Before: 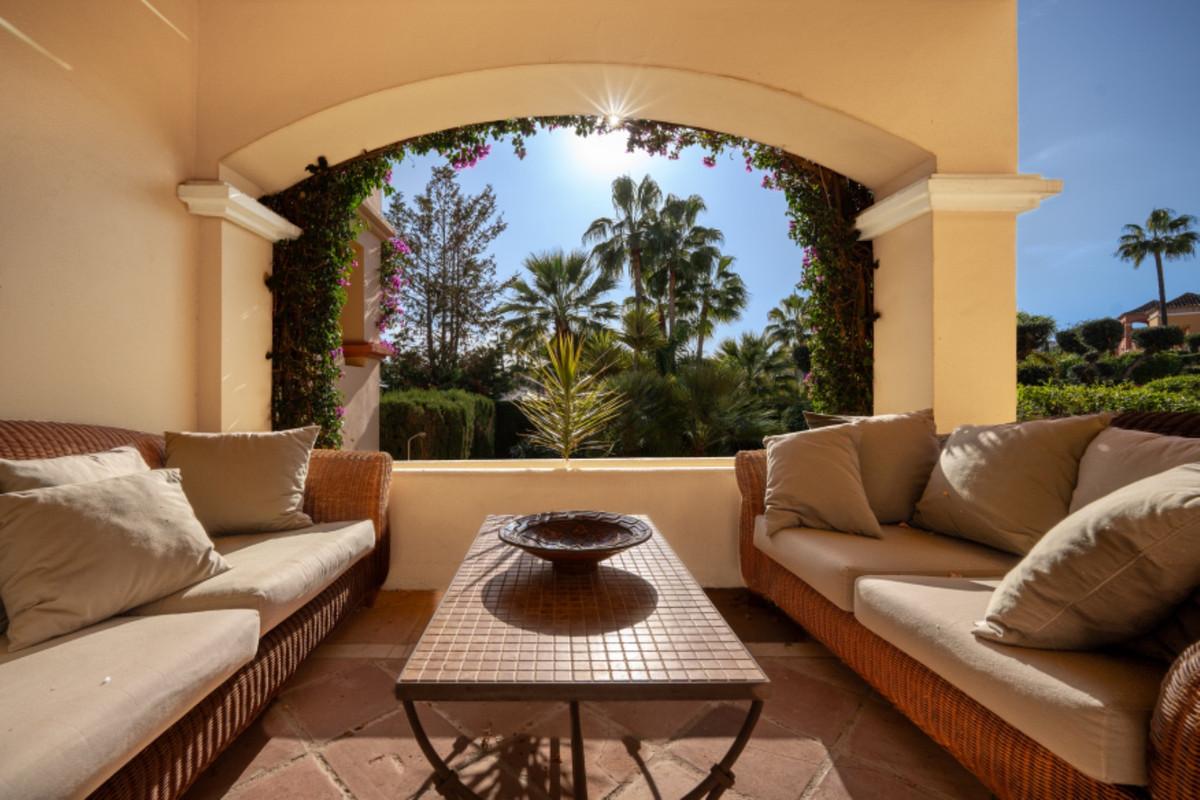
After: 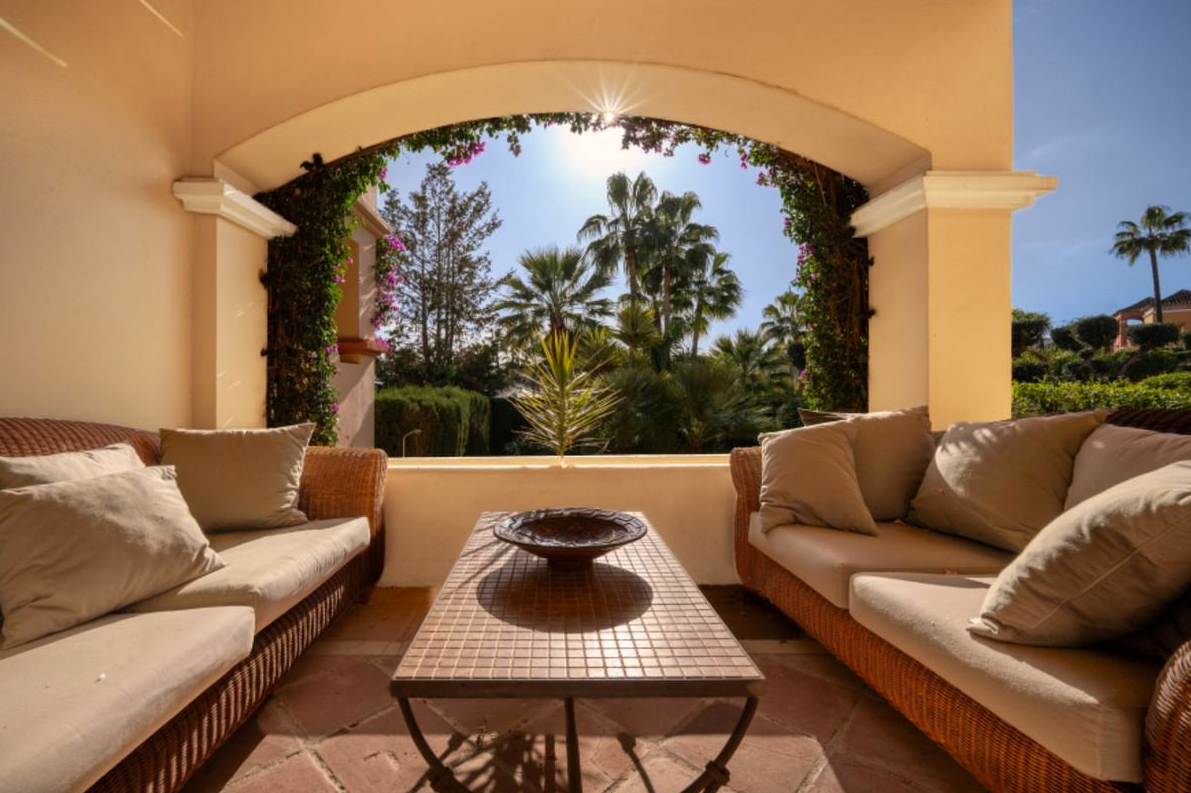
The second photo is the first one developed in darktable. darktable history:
crop: left 0.434%, top 0.485%, right 0.244%, bottom 0.386%
color correction: highlights a* 3.84, highlights b* 5.07
